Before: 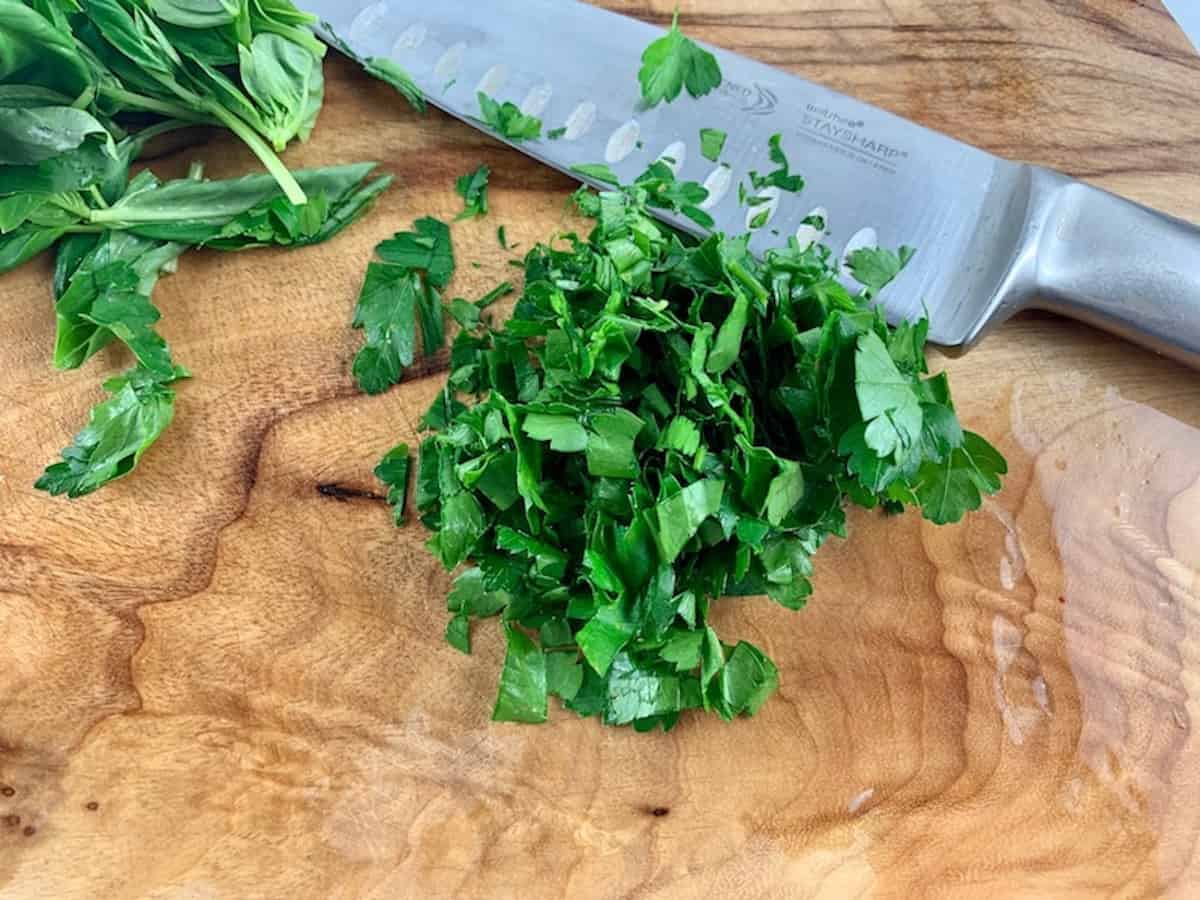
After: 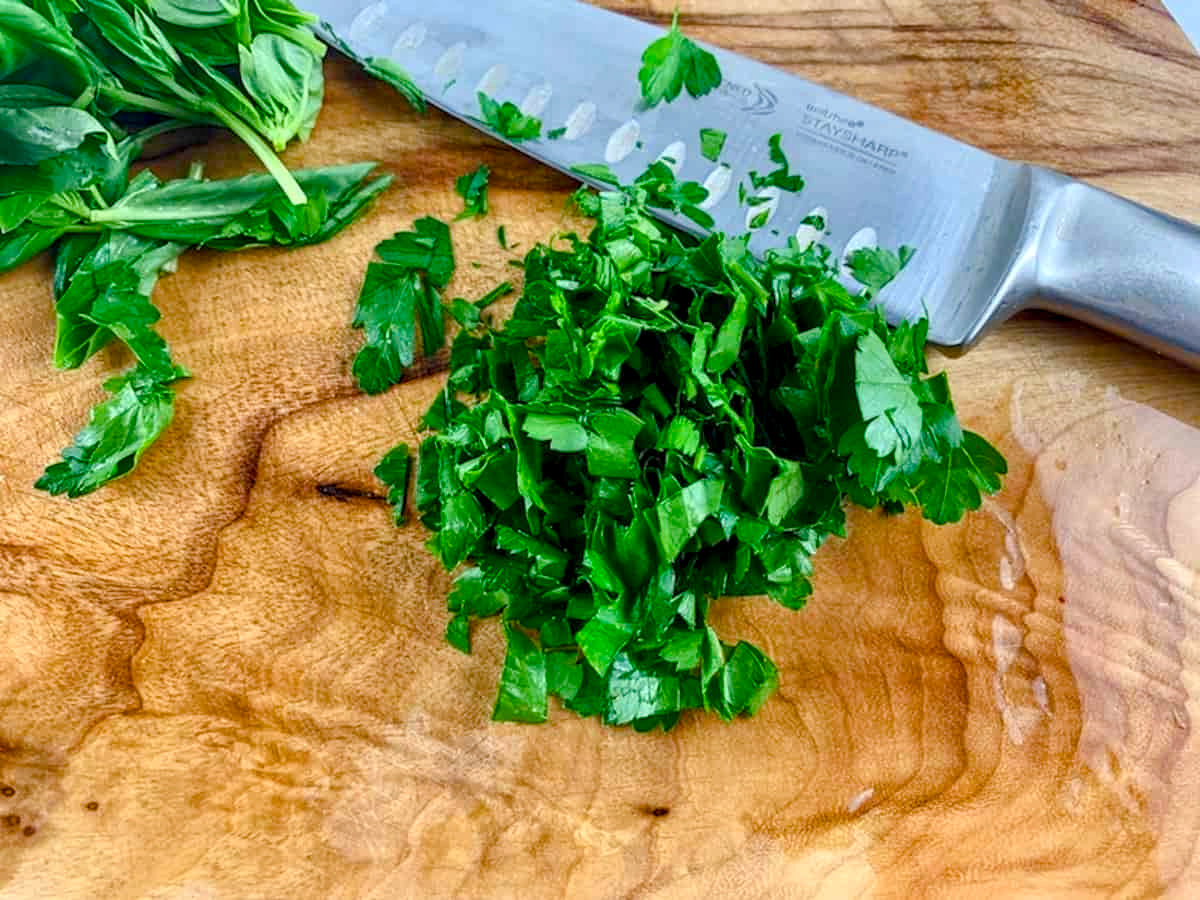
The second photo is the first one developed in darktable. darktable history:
local contrast: on, module defaults
tone equalizer: on, module defaults
color balance rgb: perceptual saturation grading › global saturation 38.704%, perceptual saturation grading › highlights -24.886%, perceptual saturation grading › mid-tones 35.534%, perceptual saturation grading › shadows 35.788%, global vibrance 9.296%
